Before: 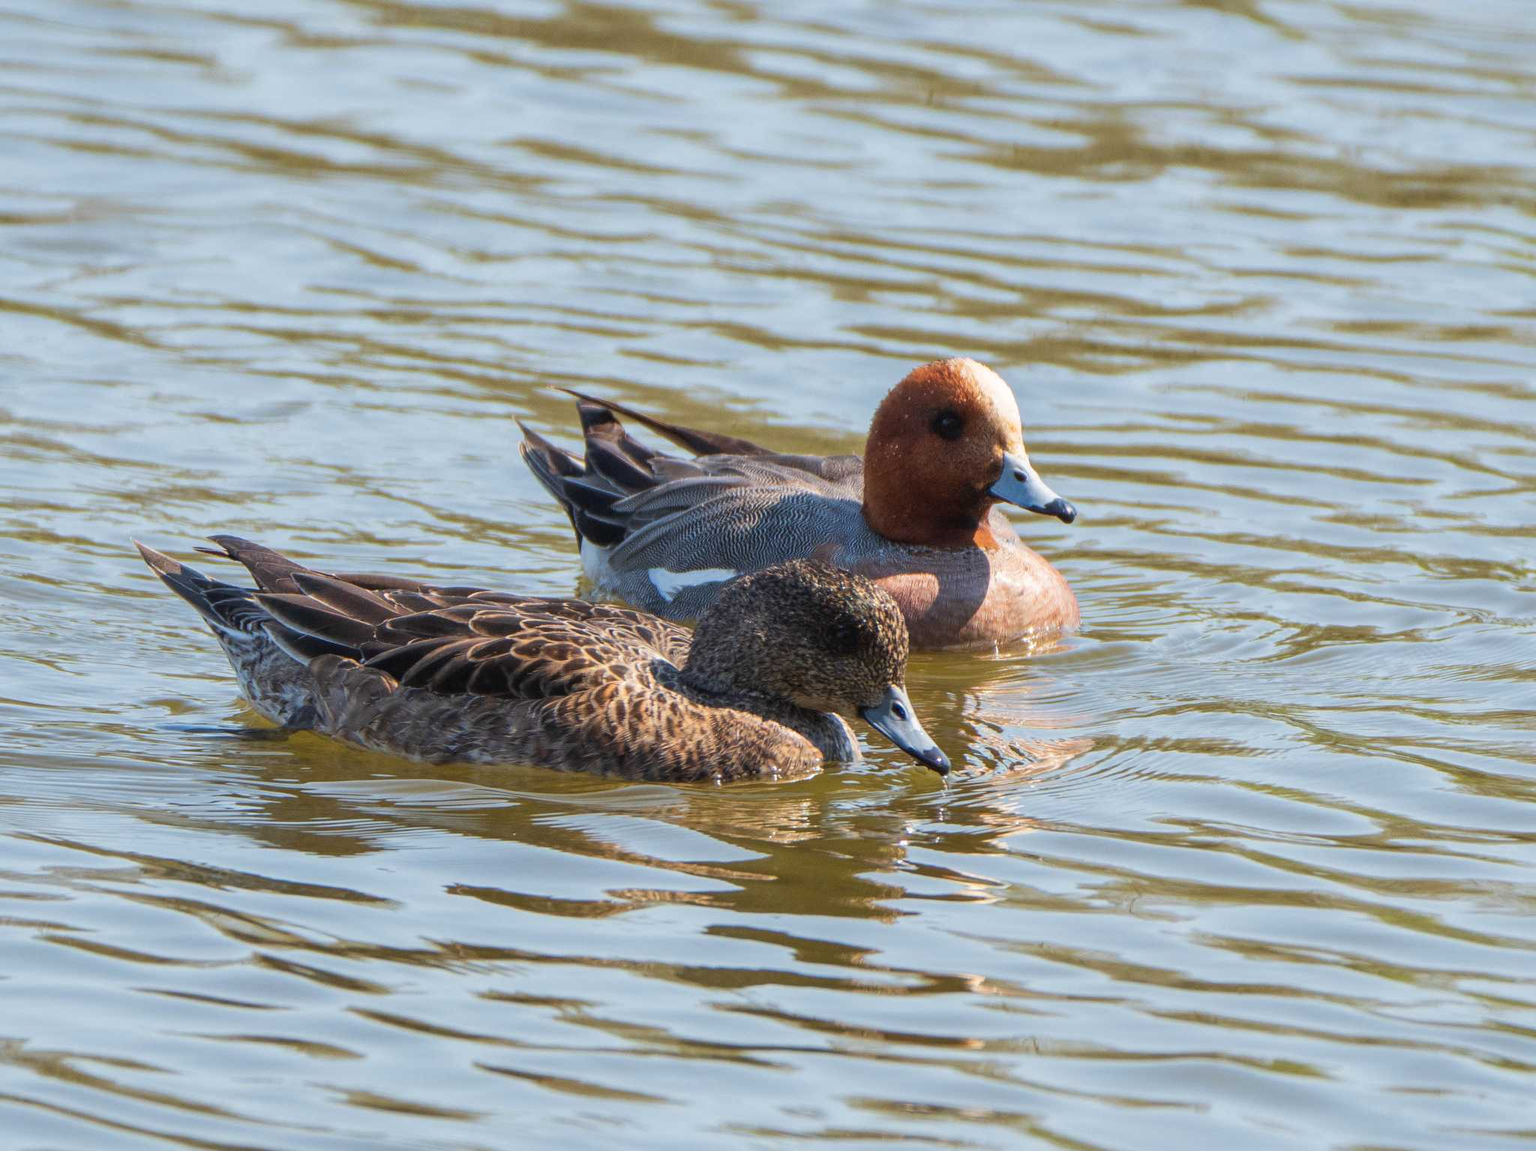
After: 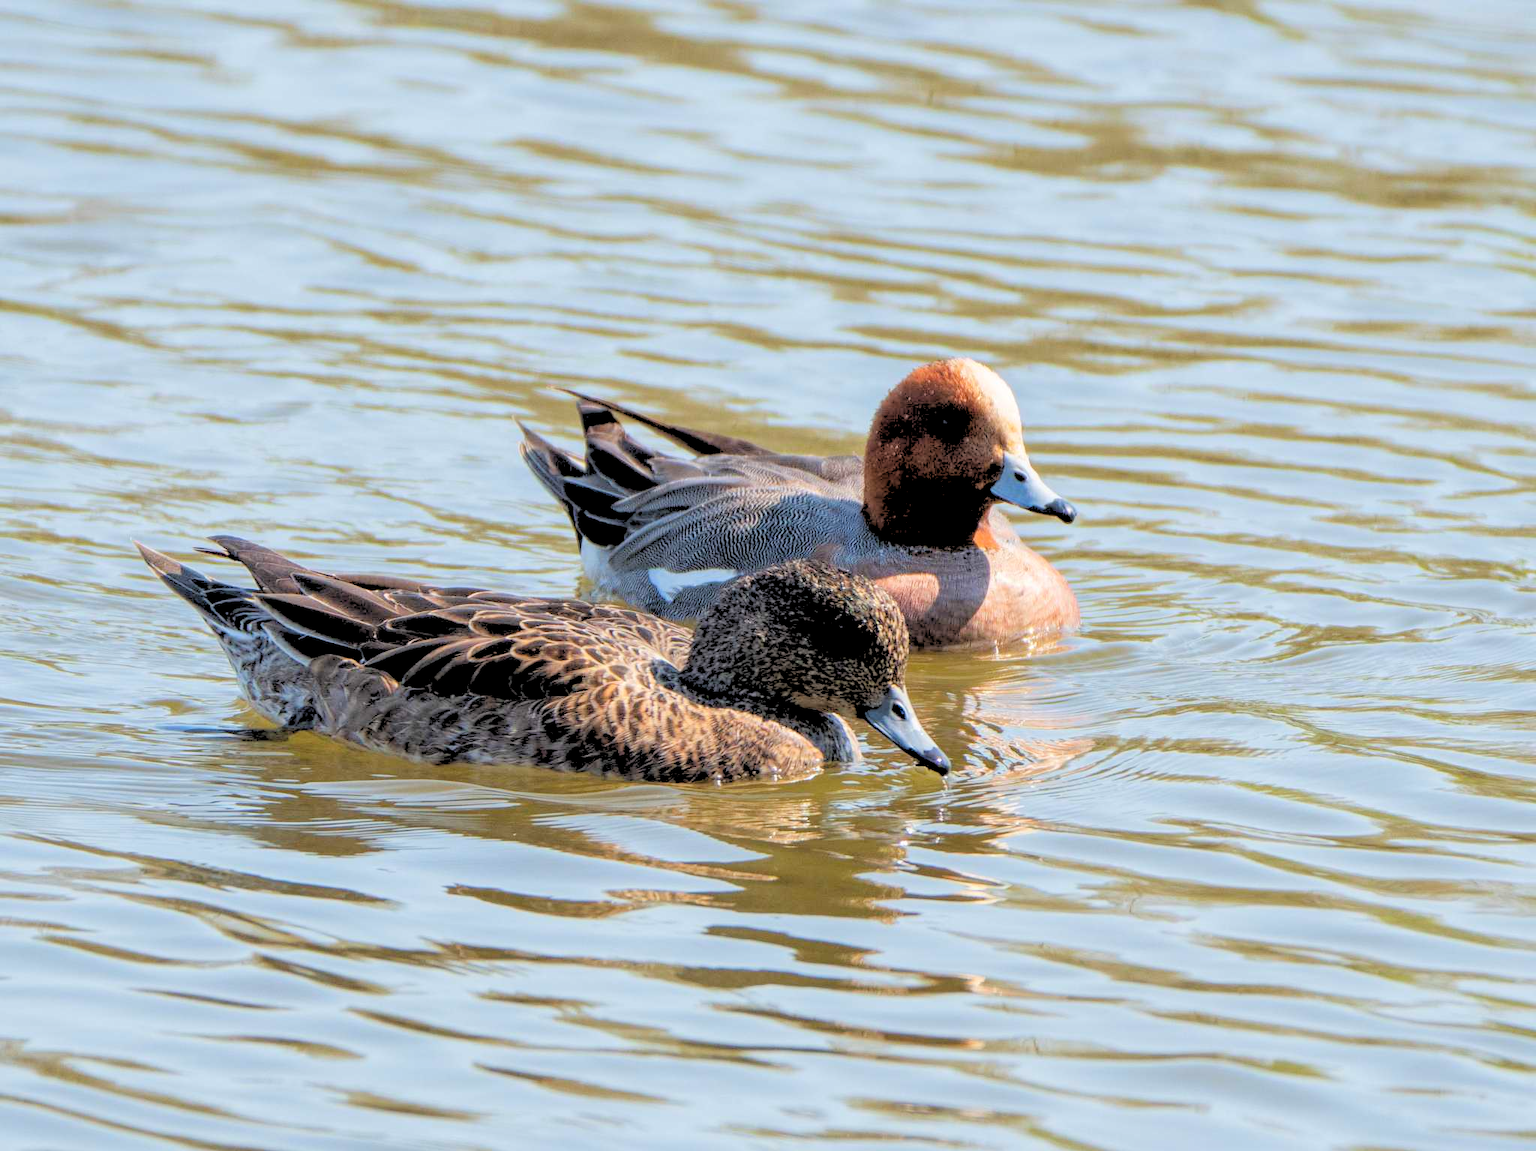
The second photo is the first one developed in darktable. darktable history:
white balance: emerald 1
rgb levels: levels [[0.027, 0.429, 0.996], [0, 0.5, 1], [0, 0.5, 1]]
